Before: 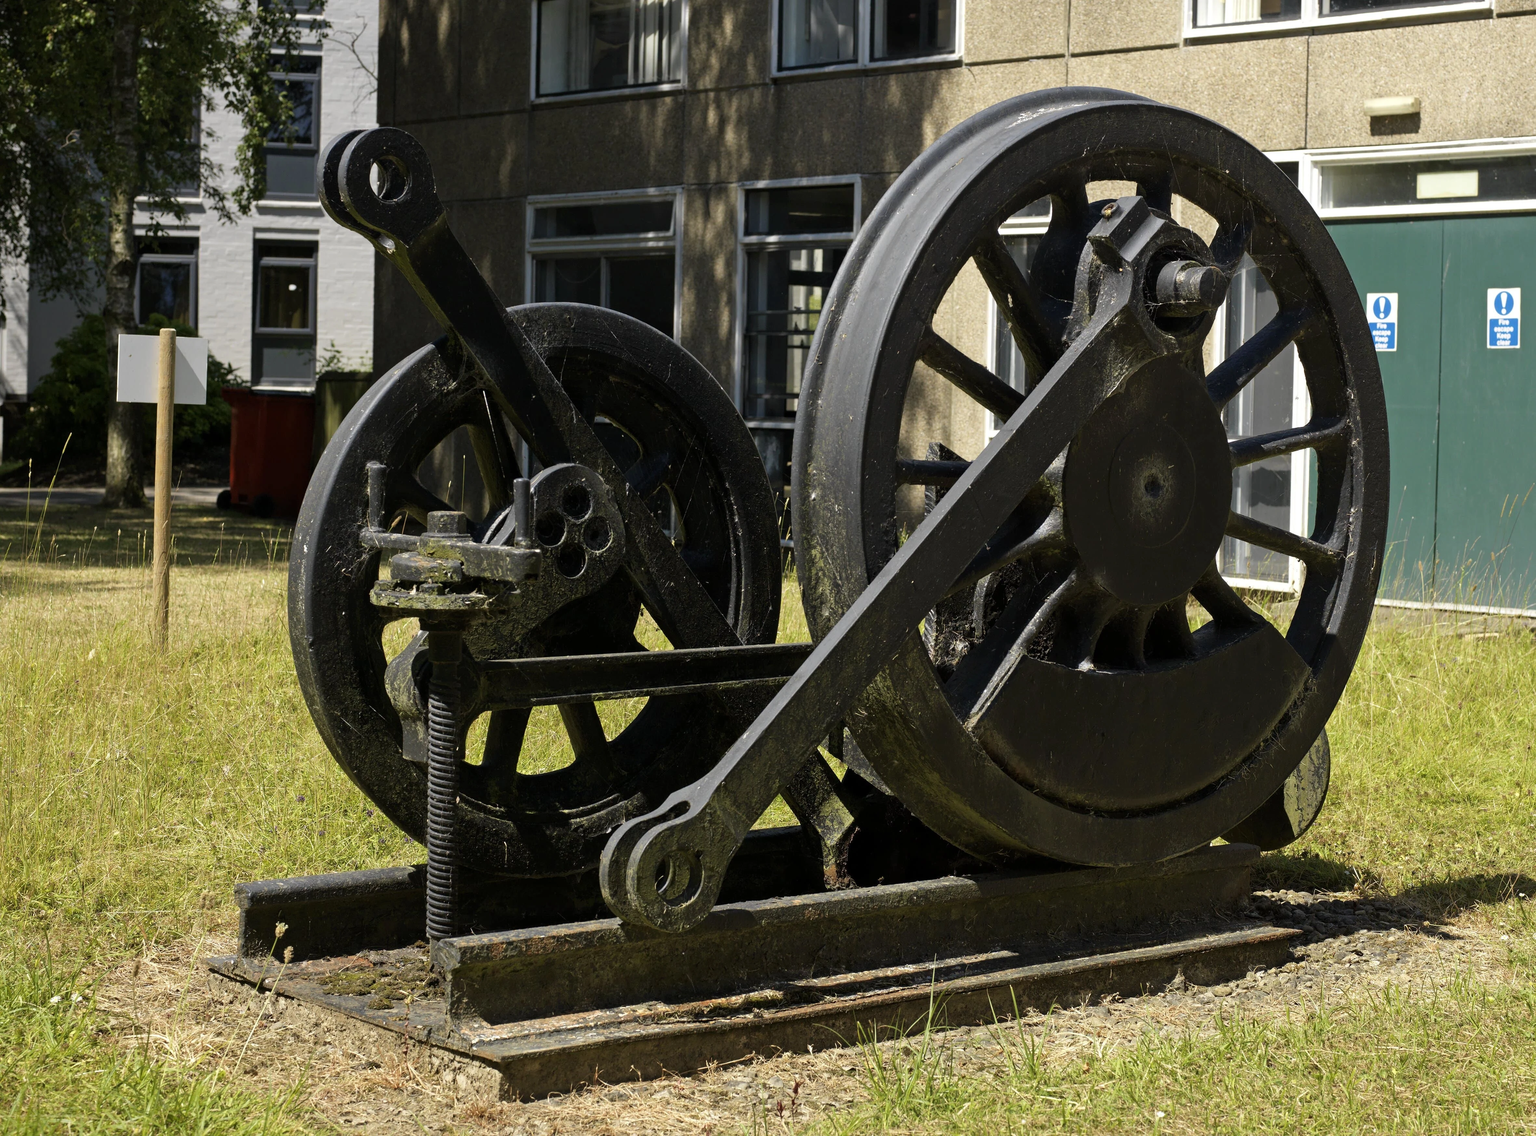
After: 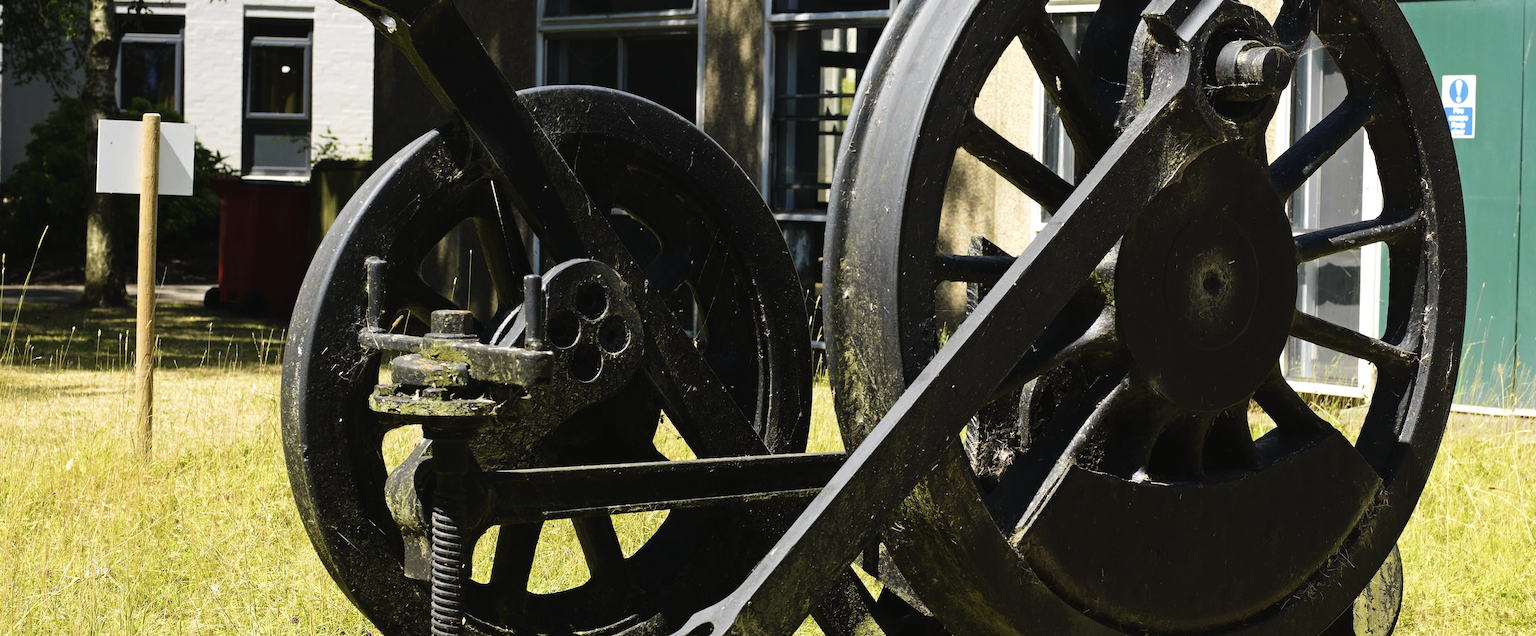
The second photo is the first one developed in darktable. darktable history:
crop: left 1.796%, top 19.69%, right 5.308%, bottom 28.27%
tone equalizer: -8 EV -0.721 EV, -7 EV -0.706 EV, -6 EV -0.585 EV, -5 EV -0.364 EV, -3 EV 0.367 EV, -2 EV 0.6 EV, -1 EV 0.689 EV, +0 EV 0.729 EV, luminance estimator HSV value / RGB max
velvia: strength 24.46%
tone curve: curves: ch0 [(0, 0.025) (0.15, 0.143) (0.452, 0.486) (0.751, 0.788) (1, 0.961)]; ch1 [(0, 0) (0.416, 0.4) (0.476, 0.469) (0.497, 0.494) (0.546, 0.571) (0.566, 0.607) (0.62, 0.657) (1, 1)]; ch2 [(0, 0) (0.386, 0.397) (0.505, 0.498) (0.547, 0.546) (0.579, 0.58) (1, 1)], preserve colors none
